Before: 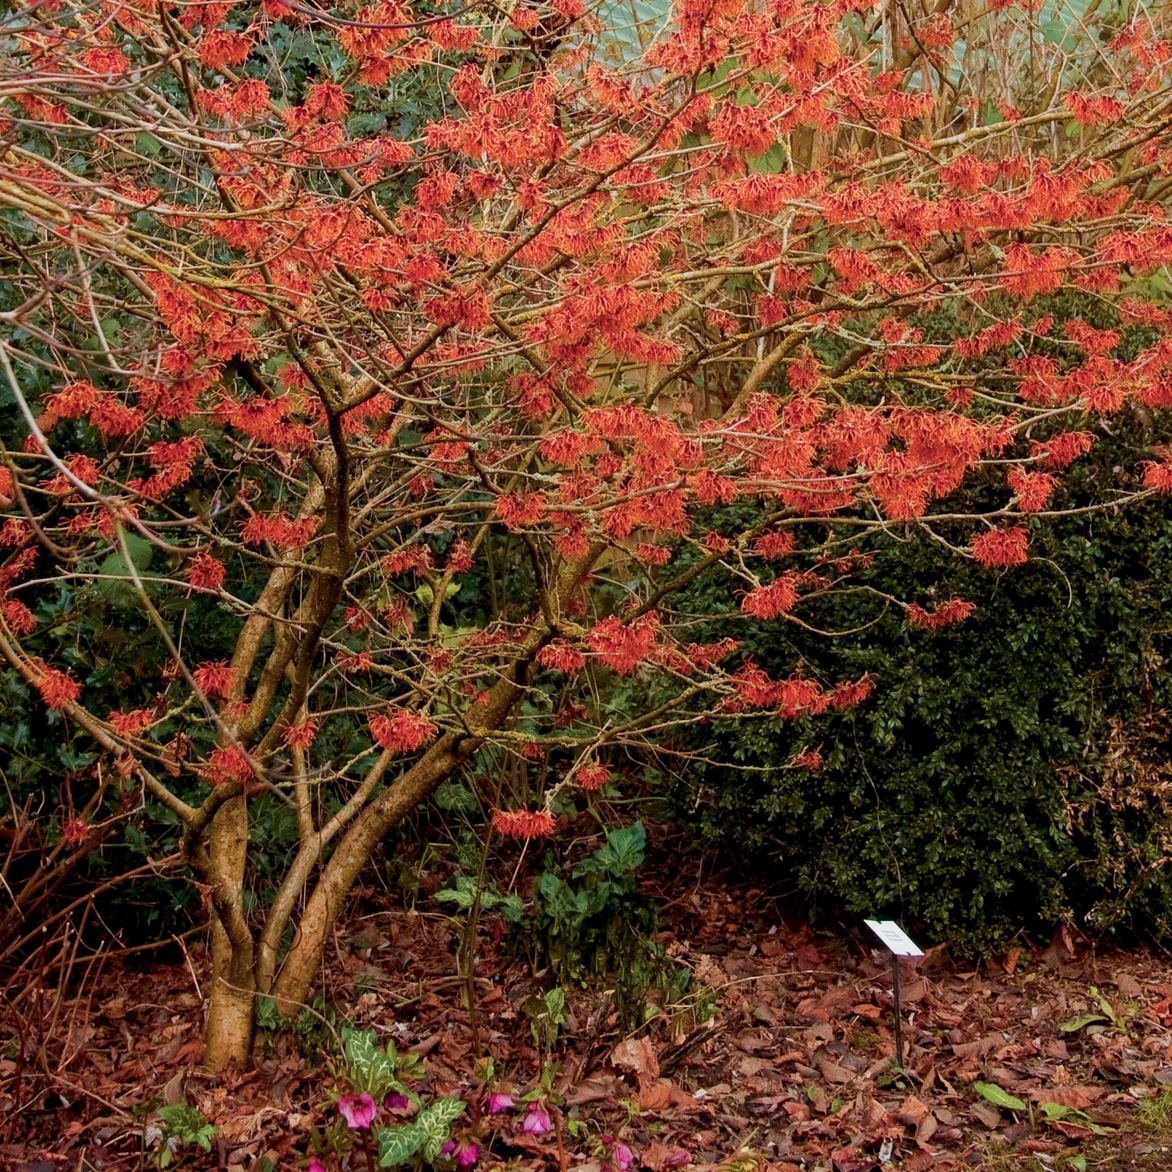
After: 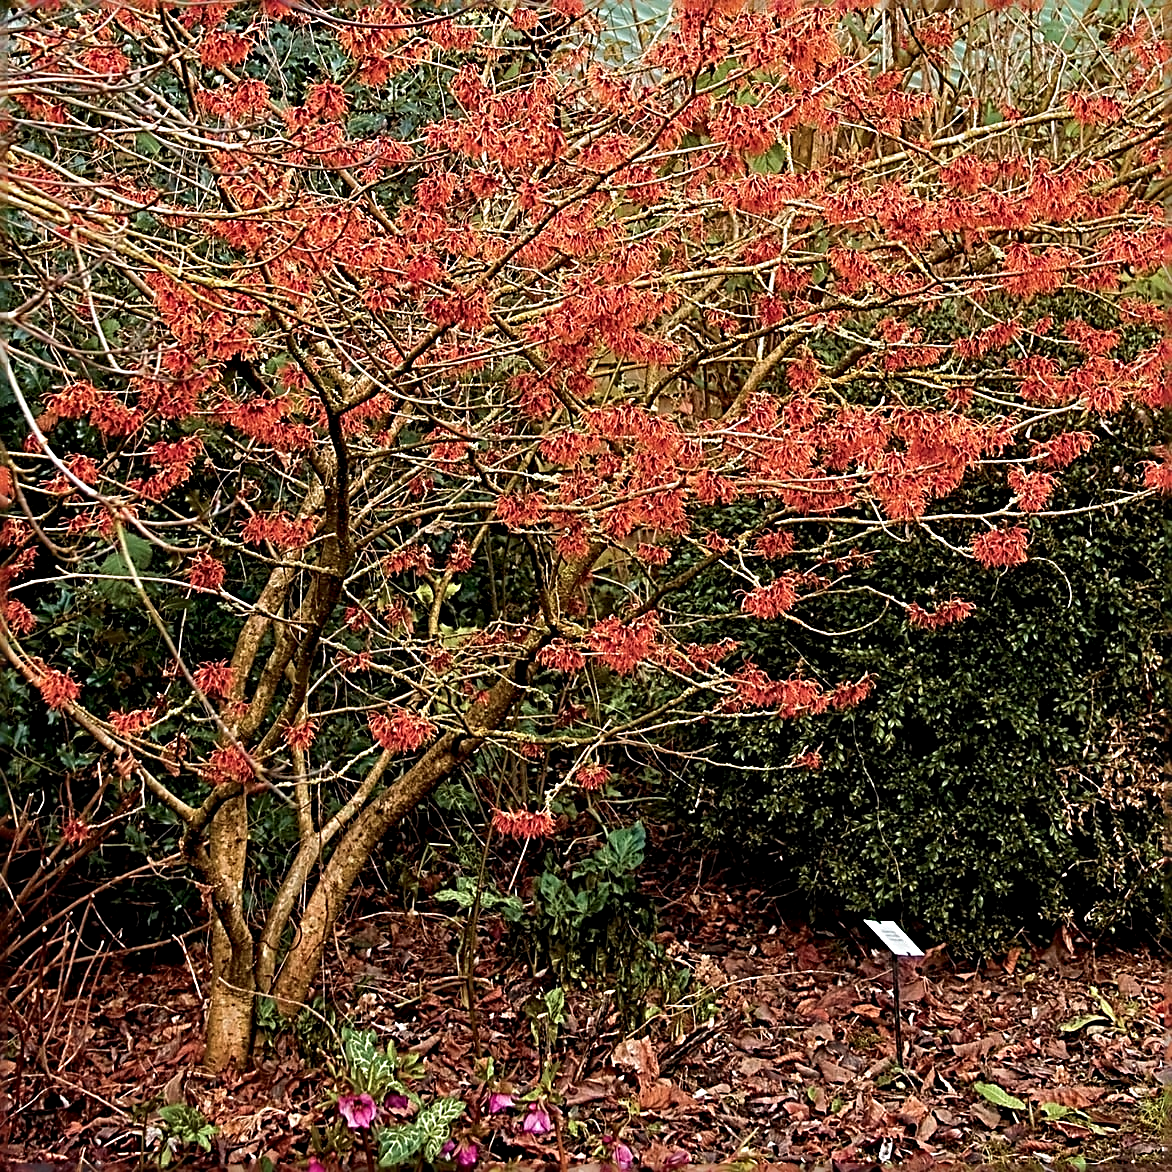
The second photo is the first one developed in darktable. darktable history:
contrast equalizer: octaves 7, y [[0.579, 0.58, 0.505, 0.5, 0.5, 0.5], [0.5 ×6], [0.5 ×6], [0 ×6], [0 ×6]]
tone equalizer: edges refinement/feathering 500, mask exposure compensation -1.57 EV, preserve details no
sharpen: radius 3.173, amount 1.742
